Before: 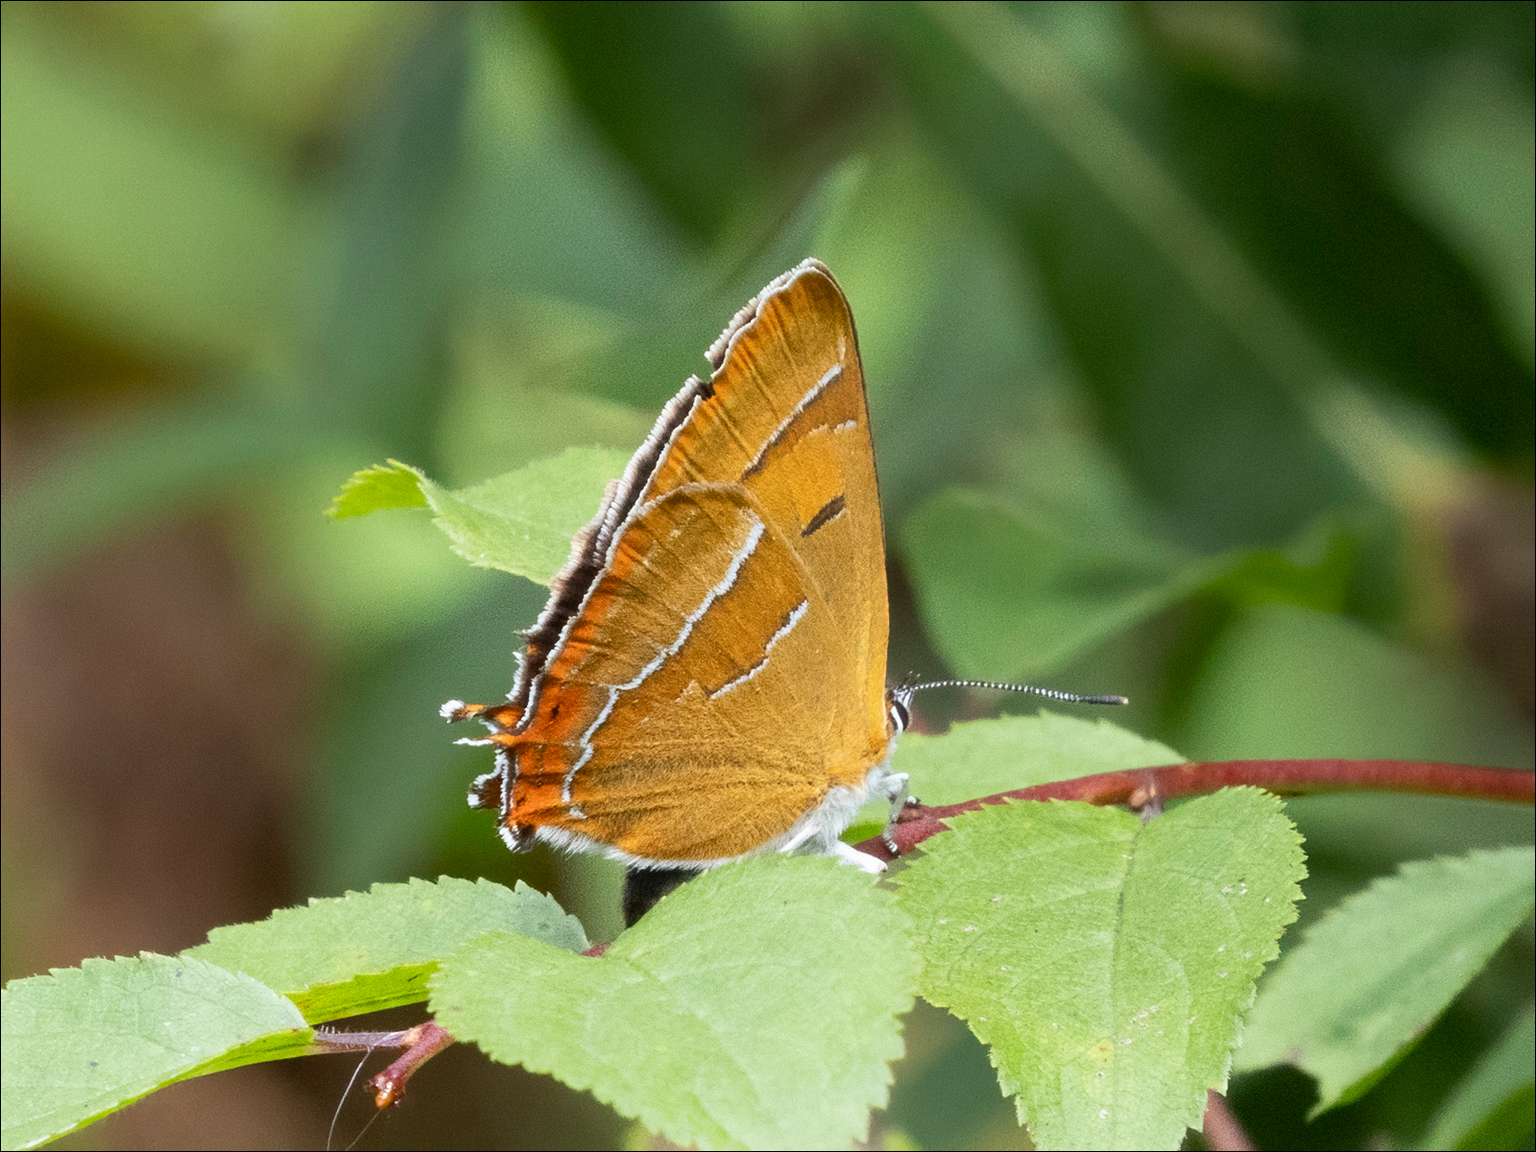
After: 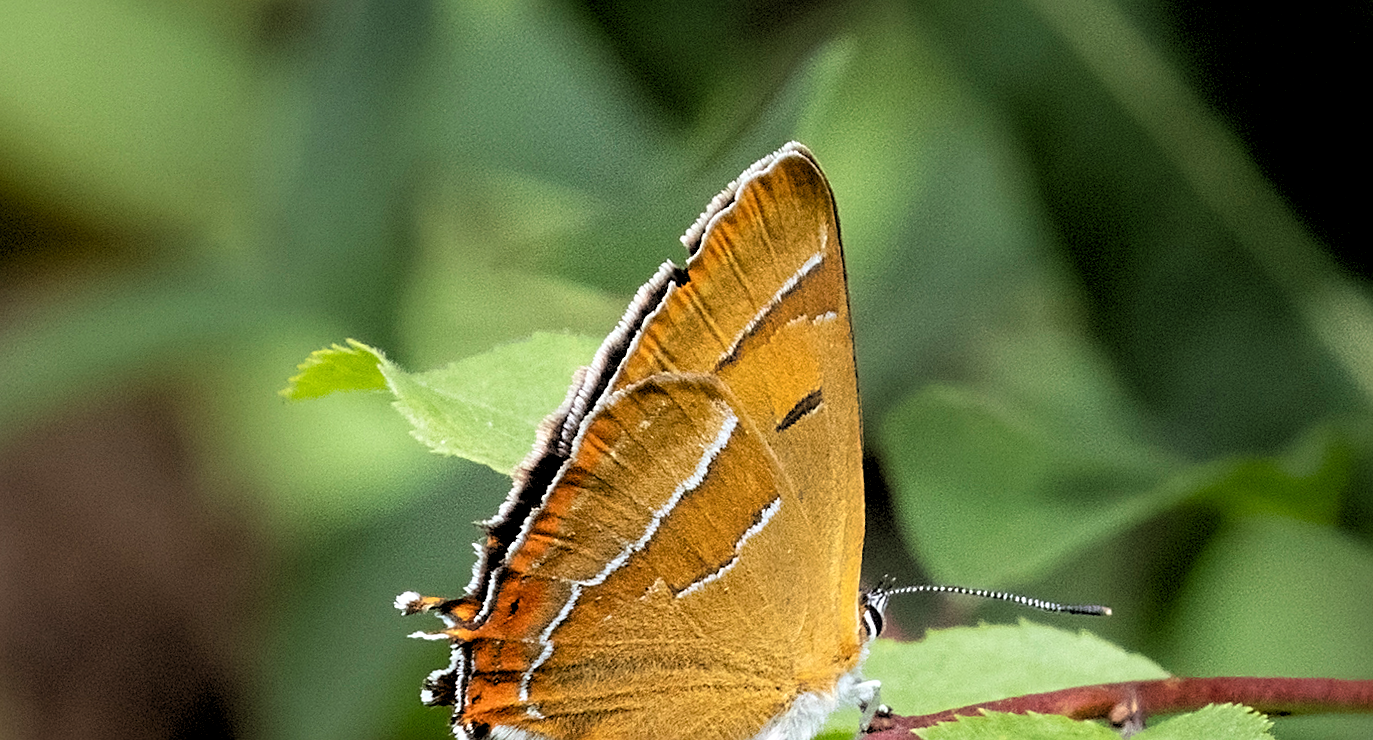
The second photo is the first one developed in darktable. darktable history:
rgb levels: levels [[0.034, 0.472, 0.904], [0, 0.5, 1], [0, 0.5, 1]]
rotate and perspective: rotation 1.57°, crop left 0.018, crop right 0.982, crop top 0.039, crop bottom 0.961
crop: left 3.015%, top 8.969%, right 9.647%, bottom 26.457%
sharpen: on, module defaults
